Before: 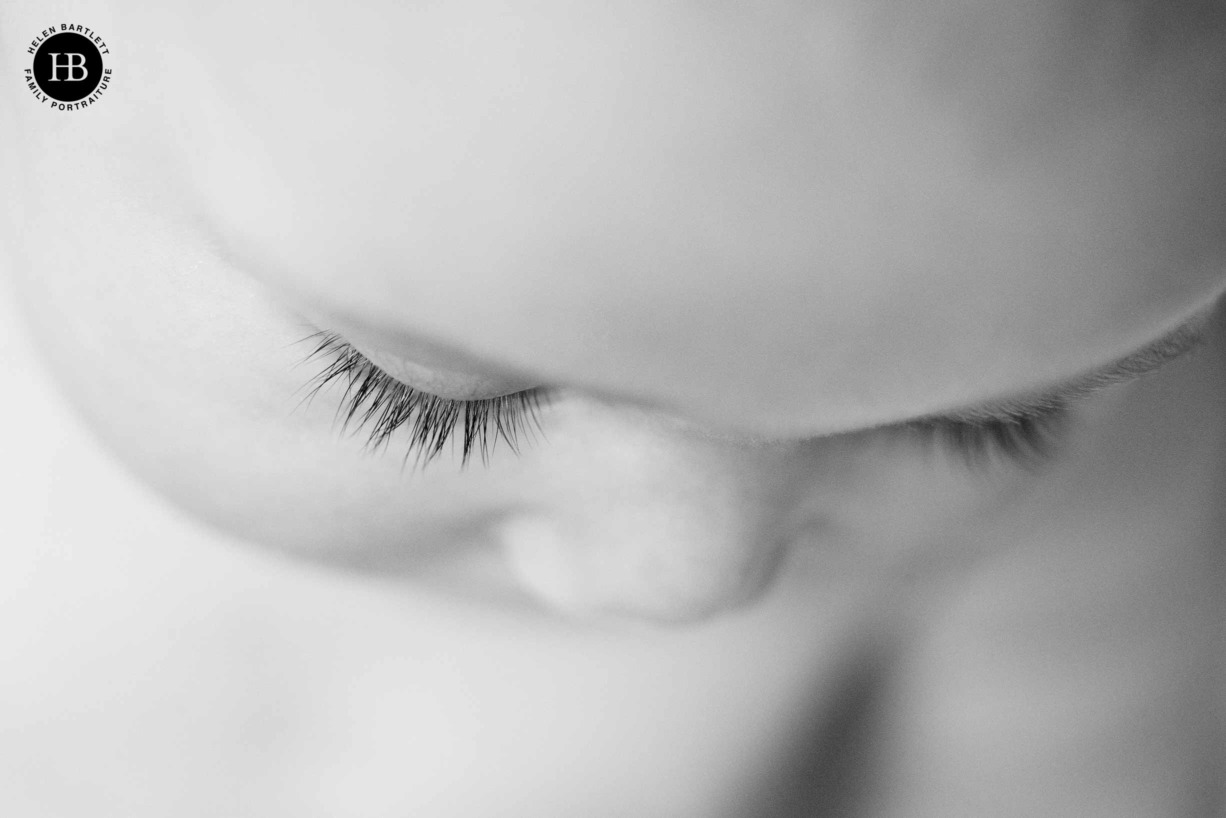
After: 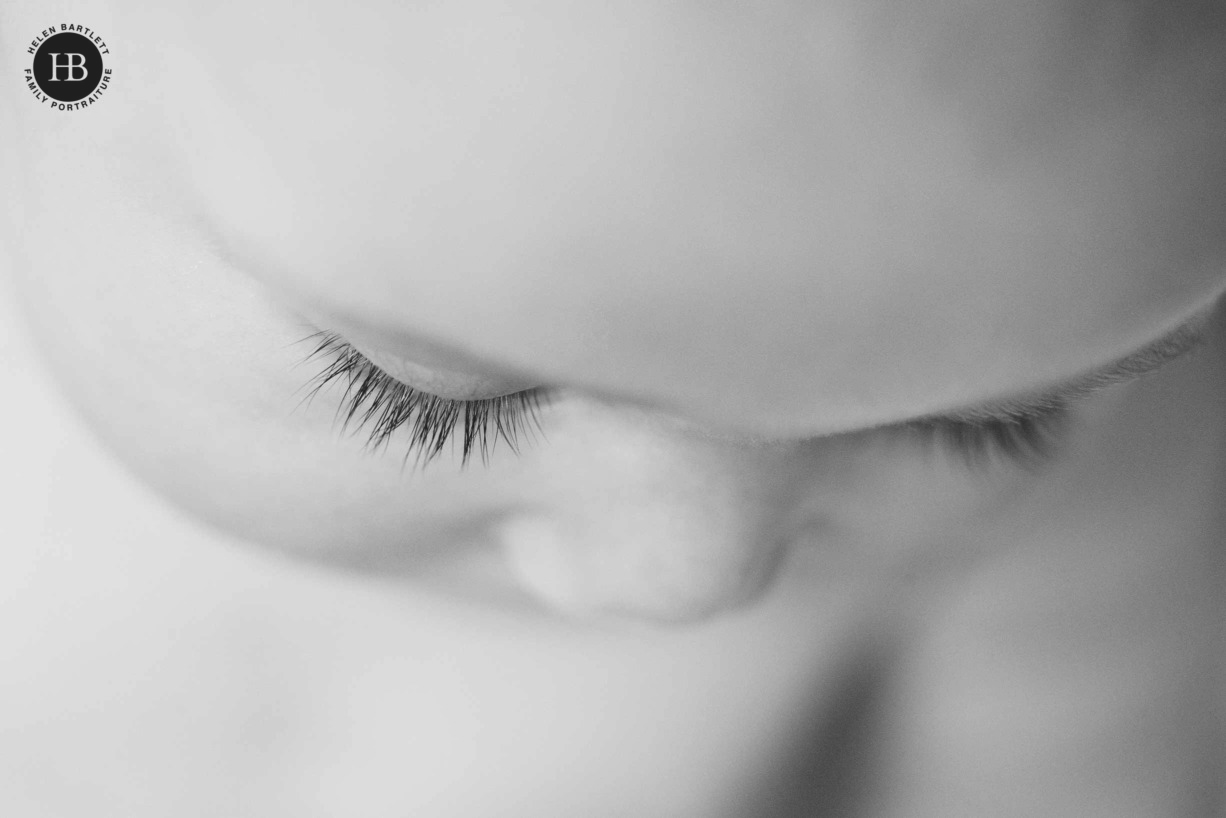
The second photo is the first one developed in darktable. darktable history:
exposure: black level correction -0.015, exposure -0.132 EV, compensate highlight preservation false
